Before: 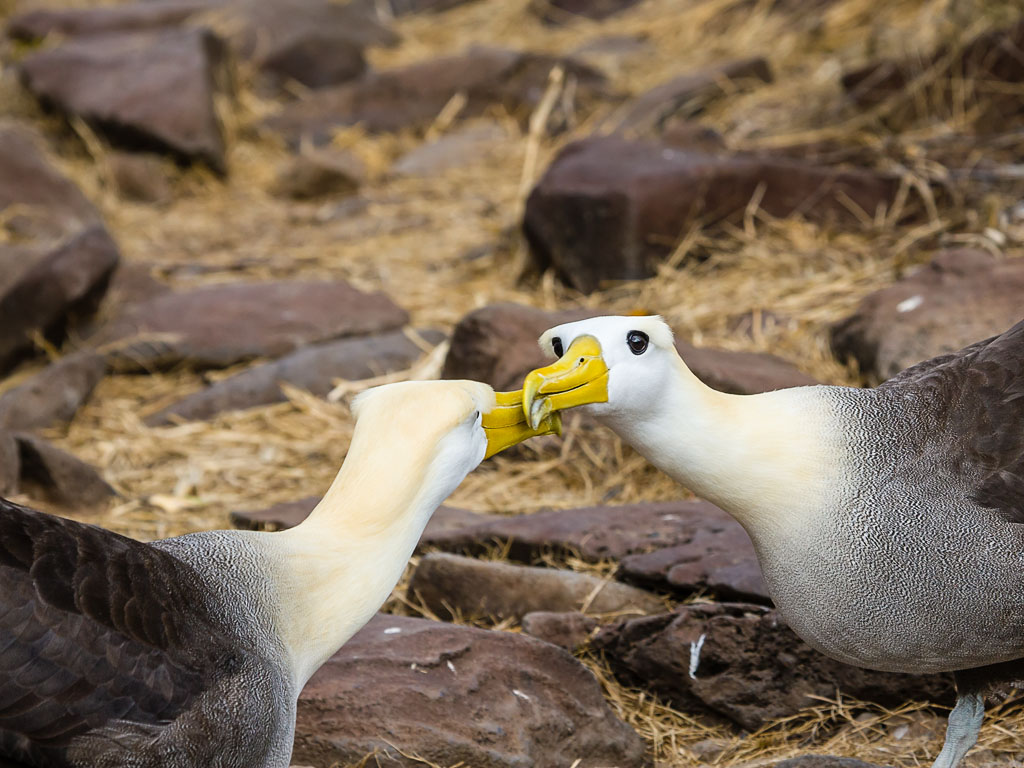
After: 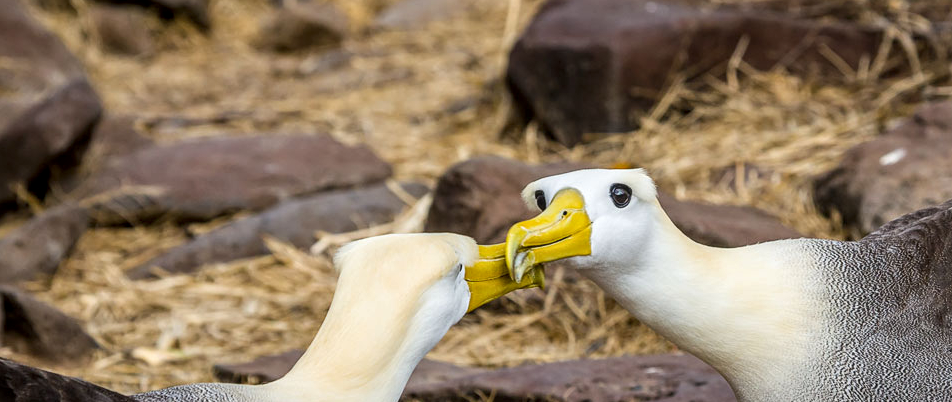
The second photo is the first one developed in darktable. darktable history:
crop: left 1.744%, top 19.225%, right 5.069%, bottom 28.357%
local contrast: highlights 25%, detail 130%
